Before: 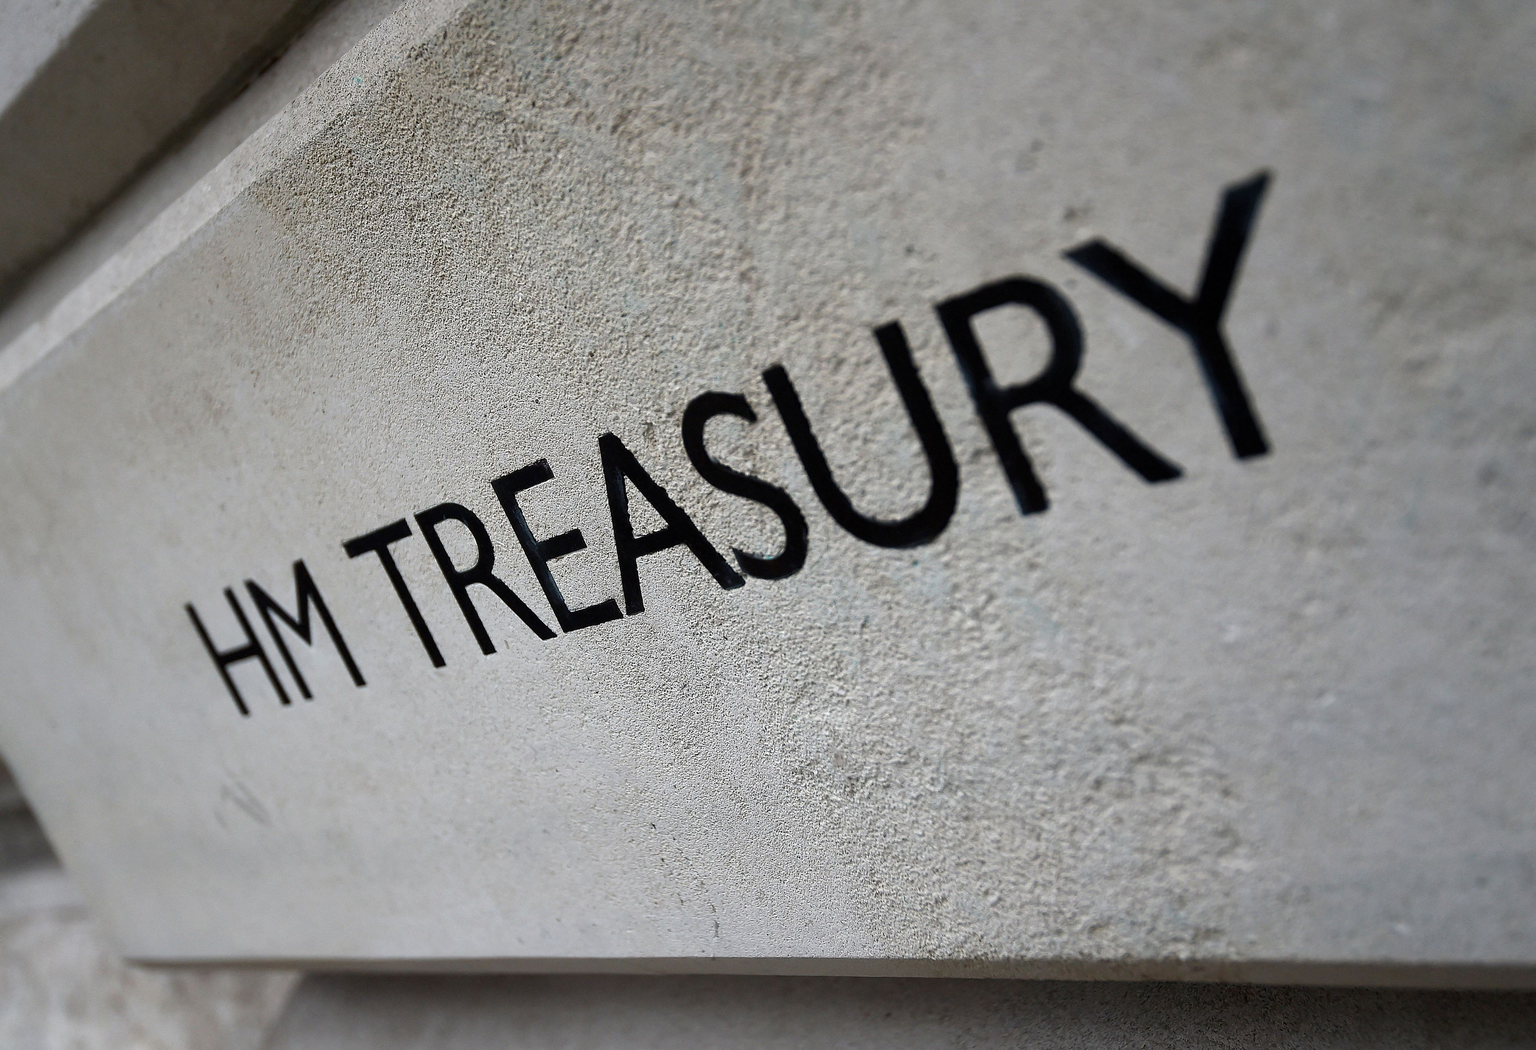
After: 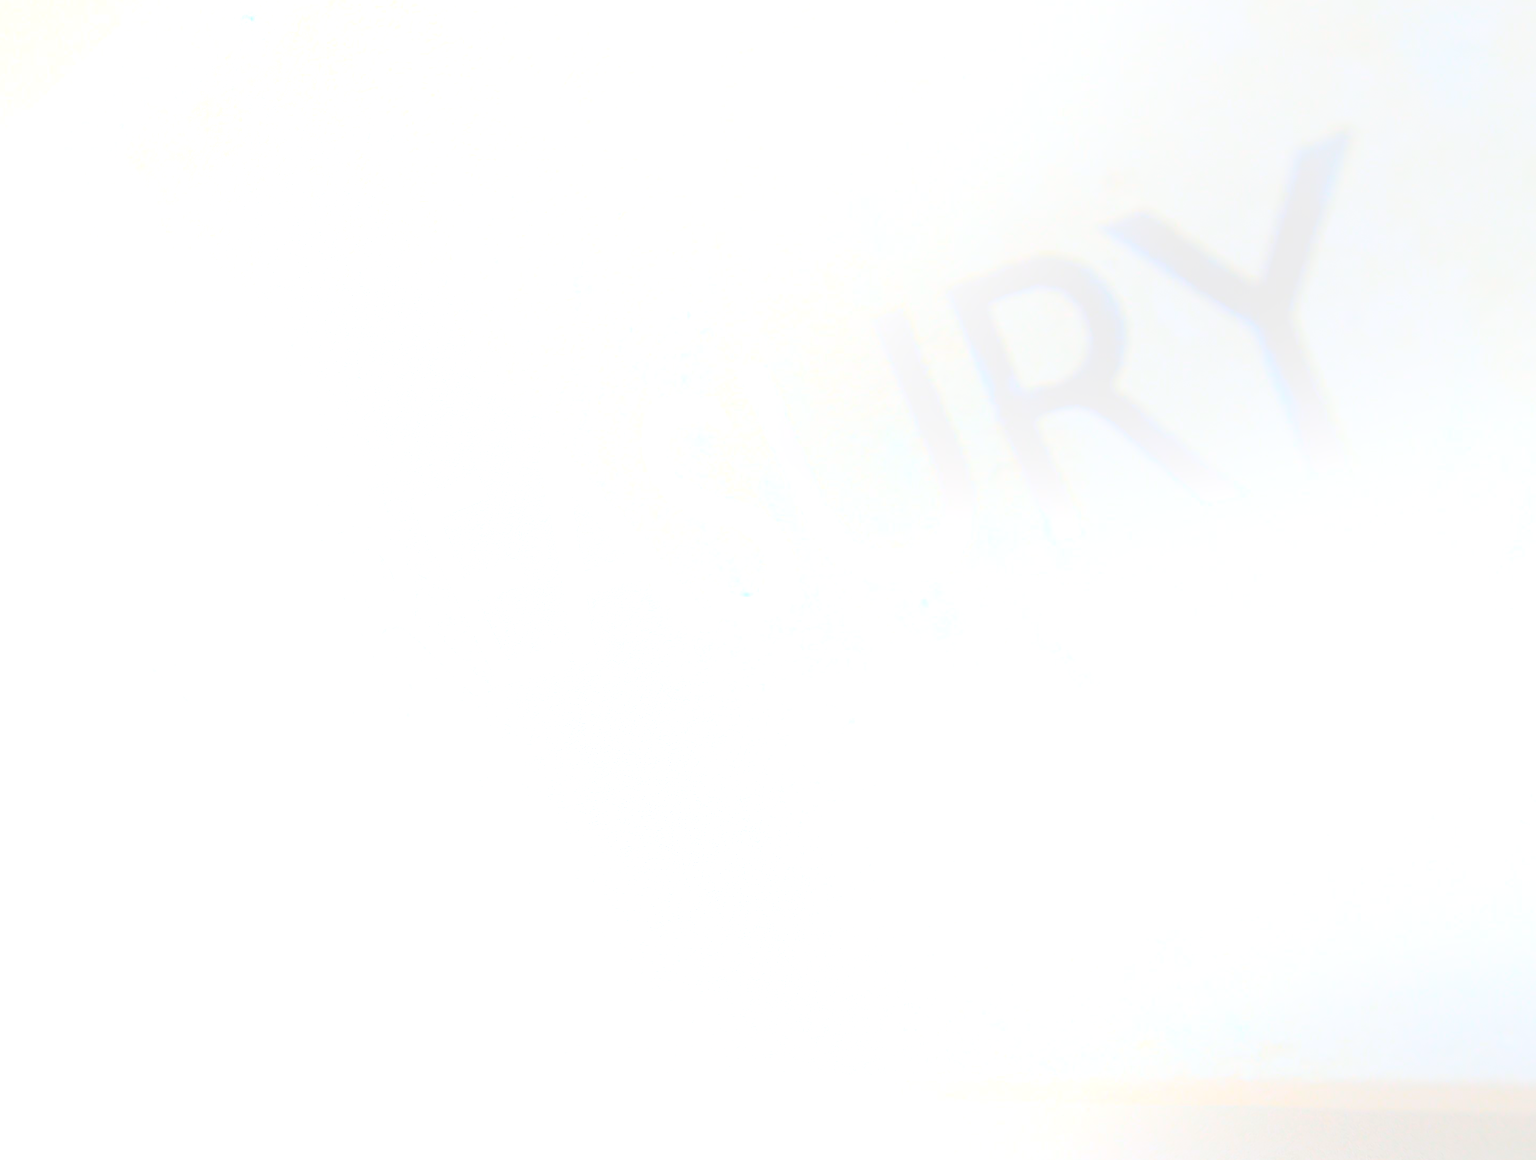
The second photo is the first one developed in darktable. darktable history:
local contrast: highlights 100%, shadows 100%, detail 120%, midtone range 0.2
white balance: red 0.982, blue 1.018
bloom: size 85%, threshold 5%, strength 85%
crop: left 9.807%, top 6.259%, right 7.334%, bottom 2.177%
